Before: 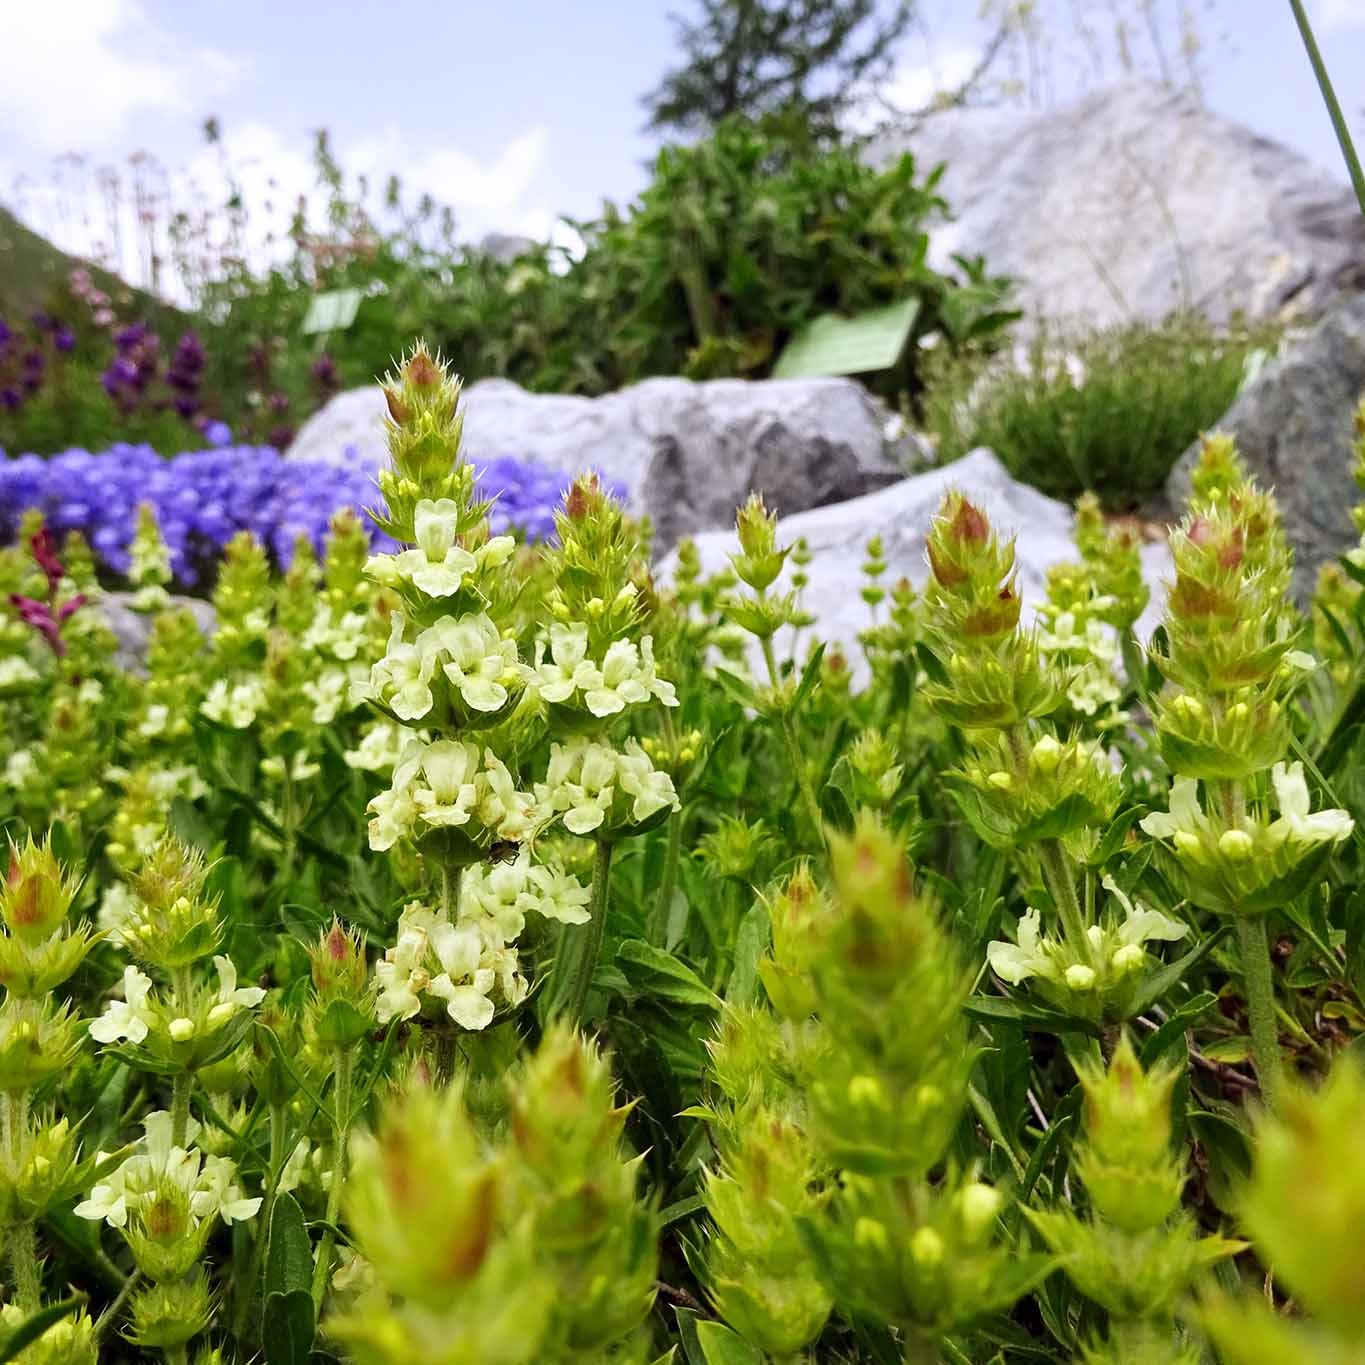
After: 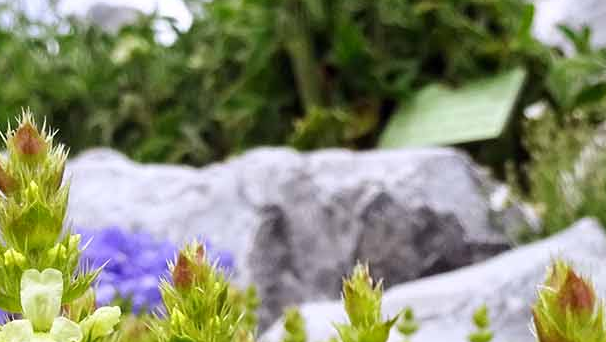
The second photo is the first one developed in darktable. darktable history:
crop: left 28.869%, top 16.88%, right 26.722%, bottom 58.049%
